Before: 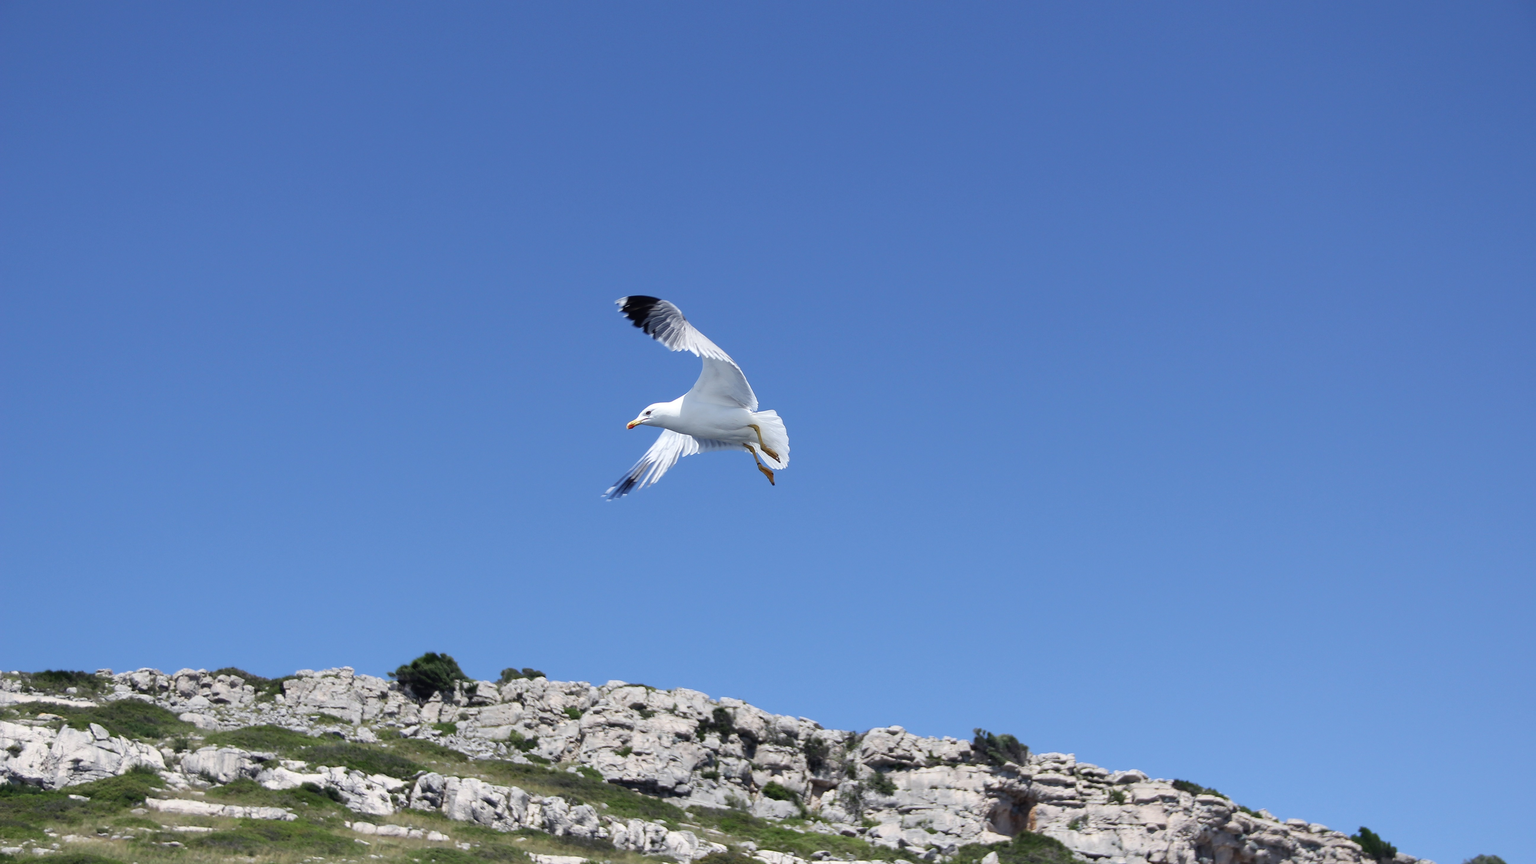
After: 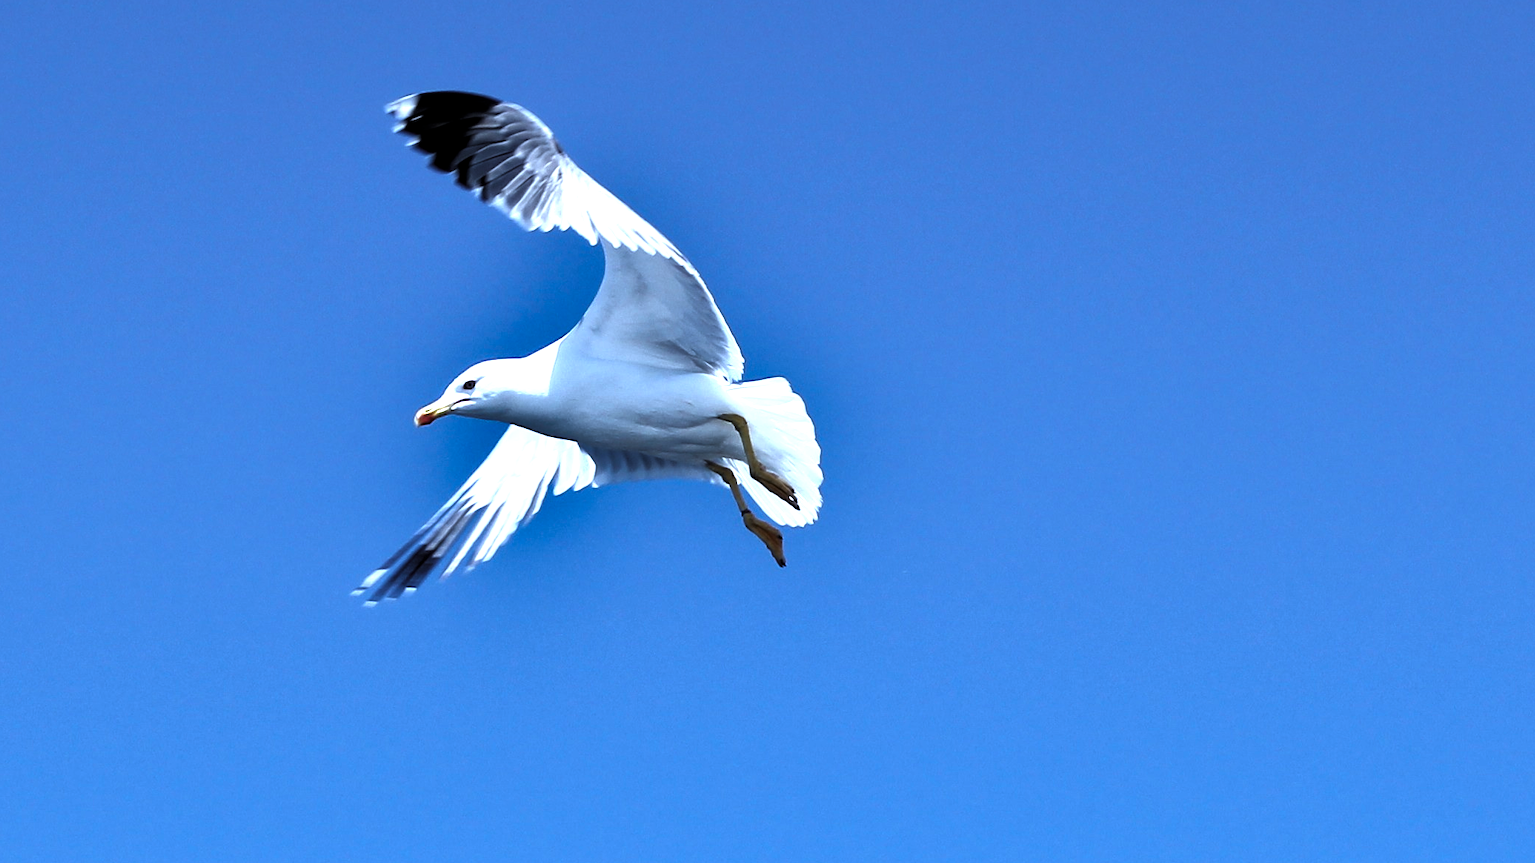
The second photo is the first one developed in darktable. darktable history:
shadows and highlights: white point adjustment 0.1, highlights -70, soften with gaussian
crop: left 30%, top 30%, right 30%, bottom 30%
color calibration: x 0.38, y 0.39, temperature 4086.04 K
levels: levels [0.044, 0.475, 0.791]
